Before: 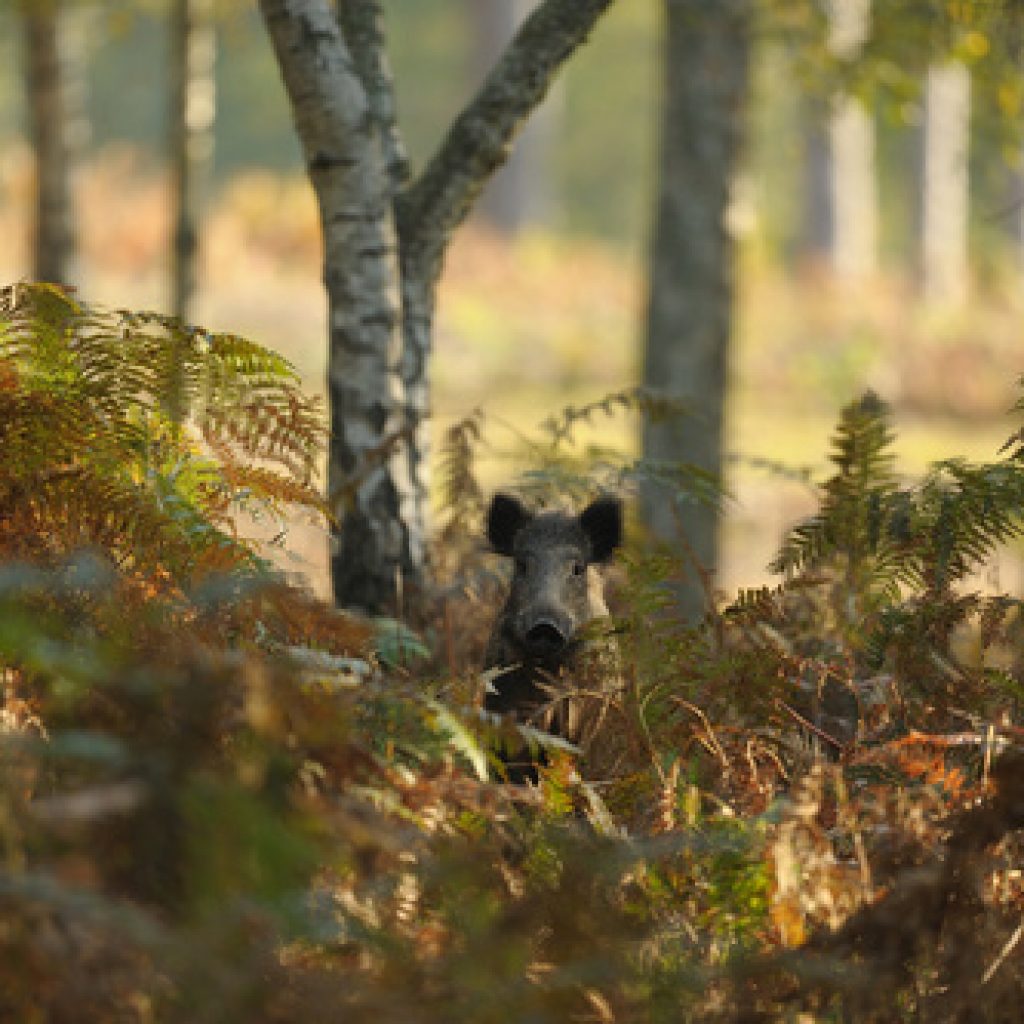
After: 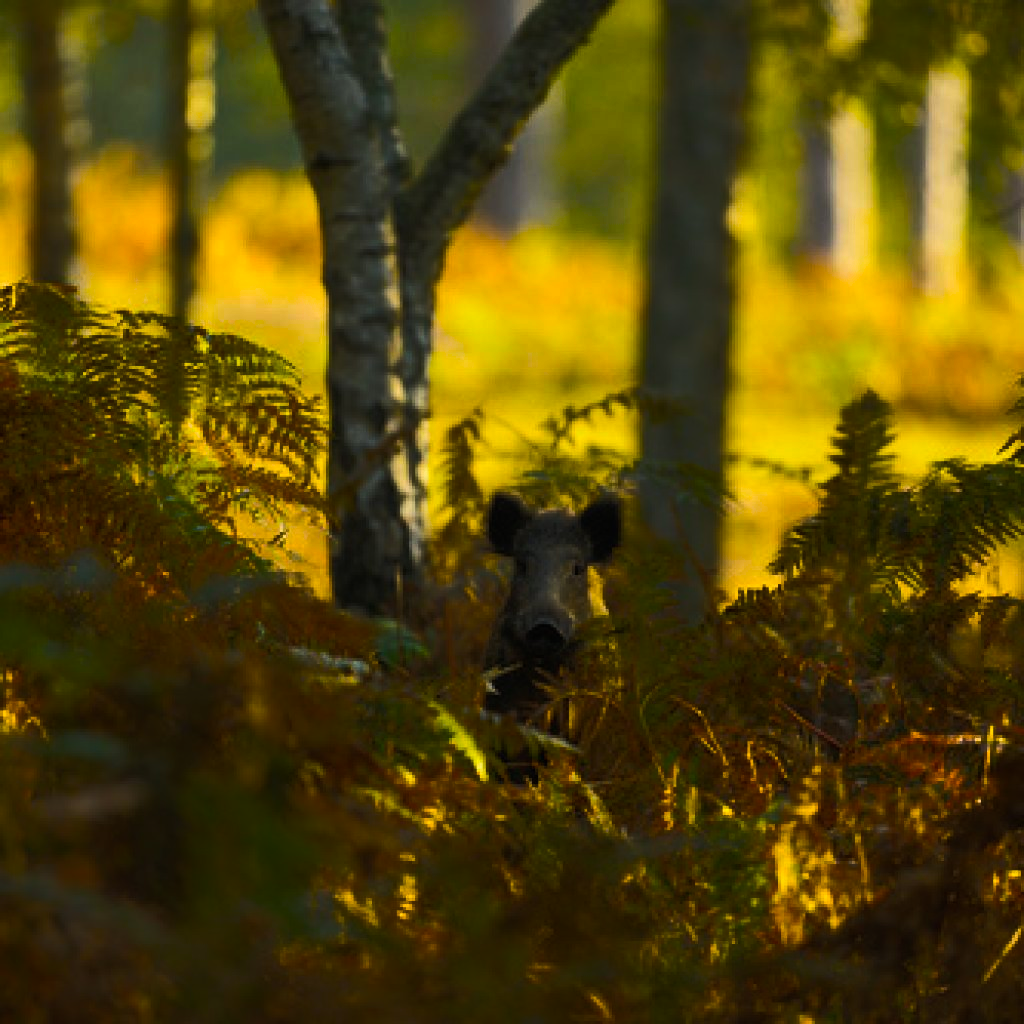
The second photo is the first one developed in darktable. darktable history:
color balance rgb: linear chroma grading › global chroma 40.15%, perceptual saturation grading › global saturation 60.58%, perceptual saturation grading › highlights 20.44%, perceptual saturation grading › shadows -50.36%, perceptual brilliance grading › highlights 2.19%, perceptual brilliance grading › mid-tones -50.36%, perceptual brilliance grading › shadows -50.36%
